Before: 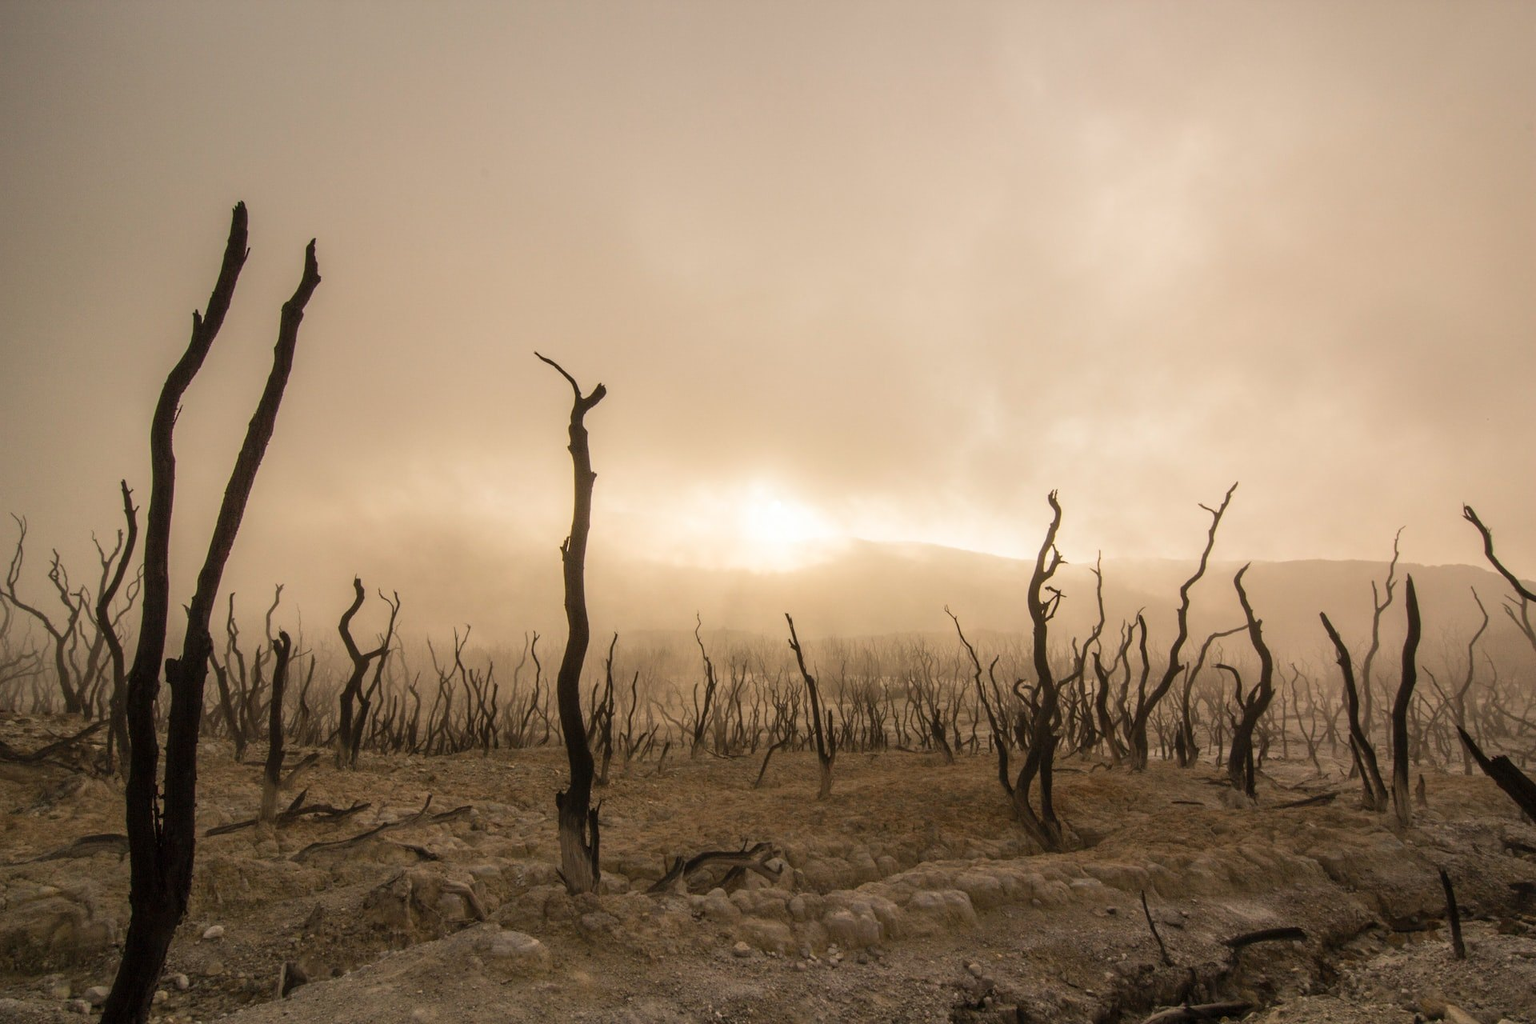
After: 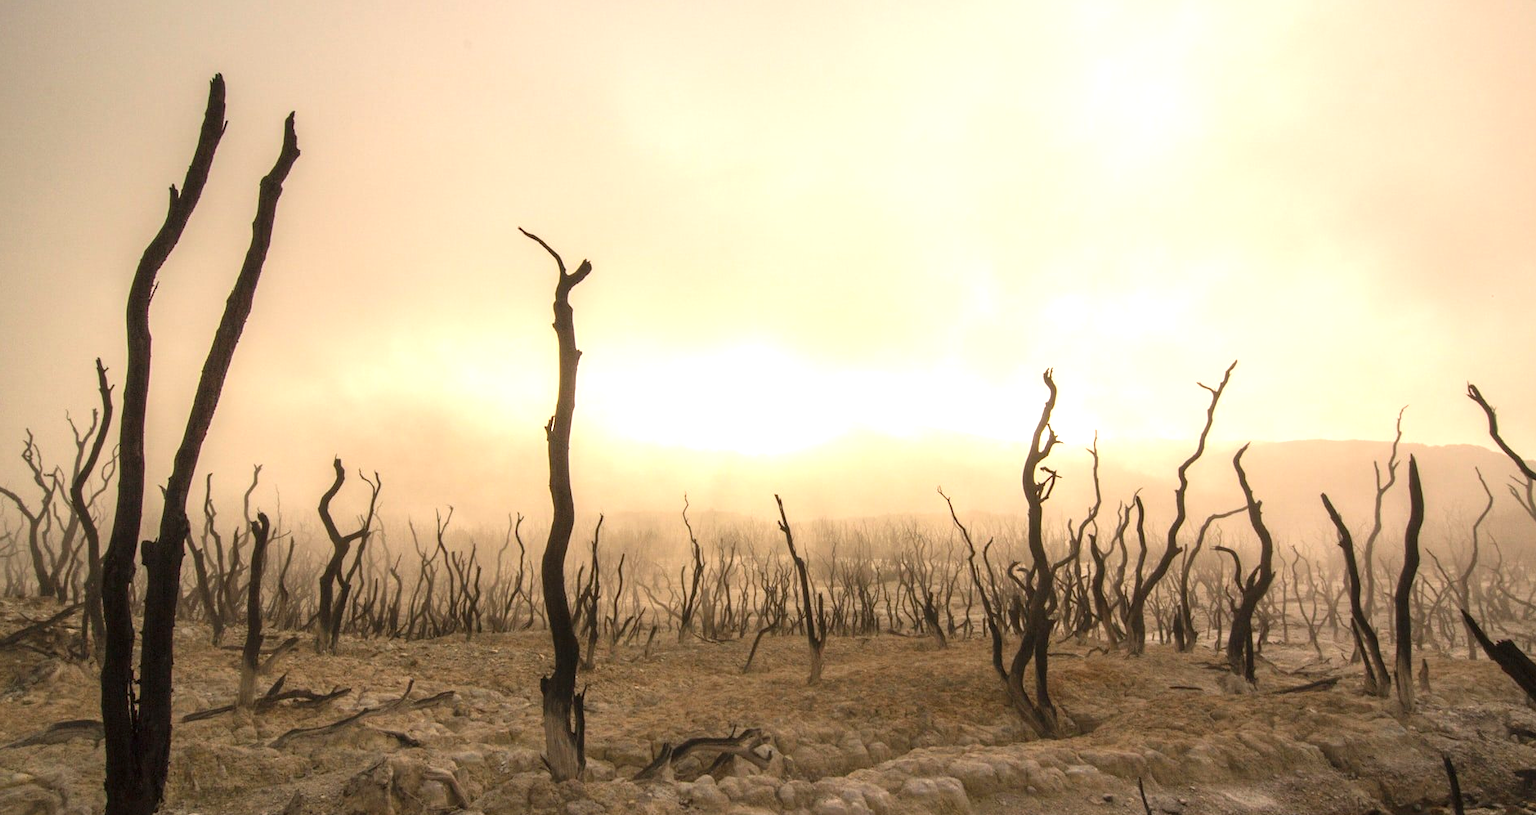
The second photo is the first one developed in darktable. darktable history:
crop and rotate: left 1.82%, top 12.667%, right 0.297%, bottom 9.326%
exposure: black level correction 0, exposure 0.898 EV, compensate highlight preservation false
